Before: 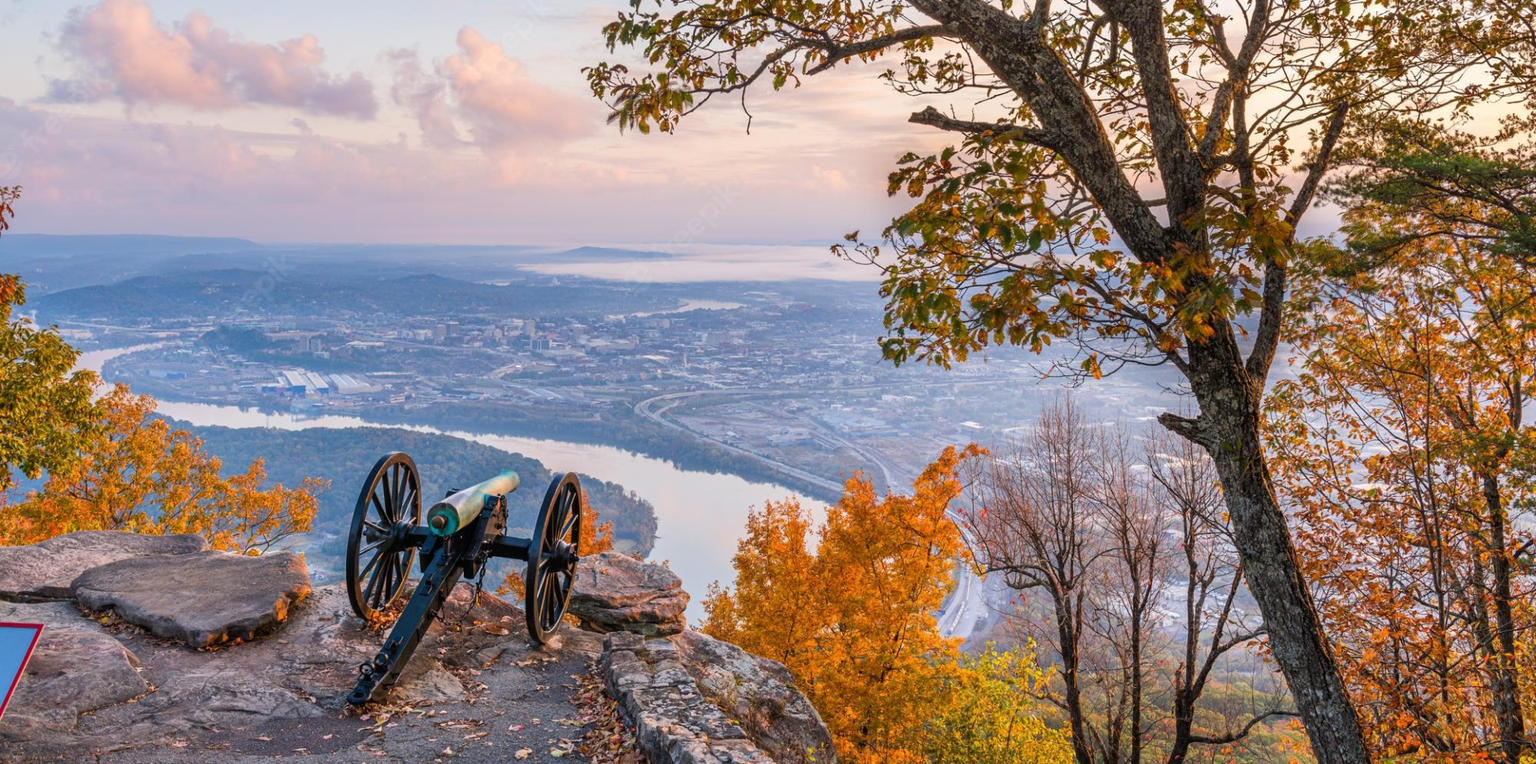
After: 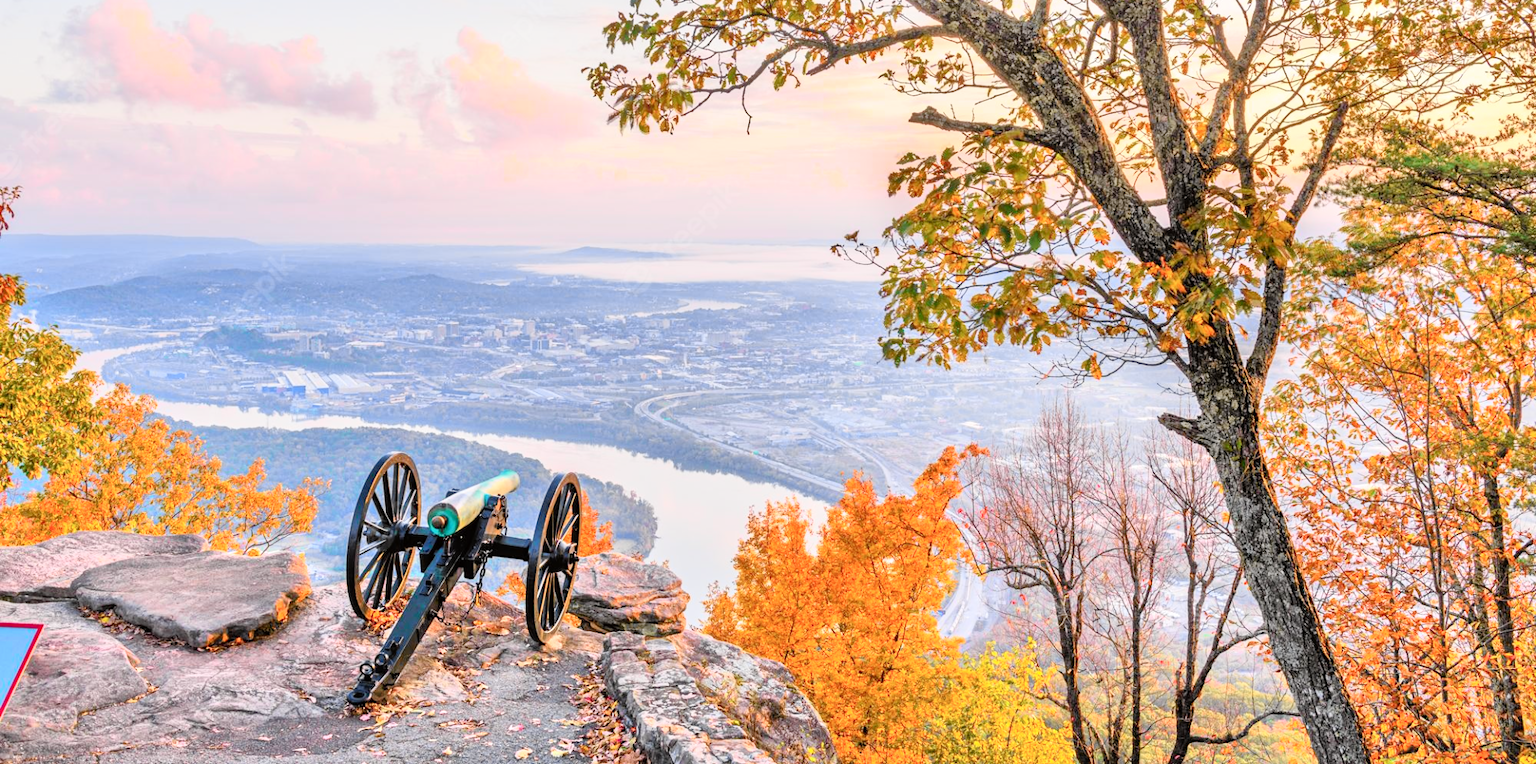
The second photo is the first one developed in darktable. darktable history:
tone curve: curves: ch0 [(0, 0) (0.055, 0.05) (0.258, 0.287) (0.434, 0.526) (0.517, 0.648) (0.745, 0.874) (1, 1)]; ch1 [(0, 0) (0.346, 0.307) (0.418, 0.383) (0.46, 0.439) (0.482, 0.493) (0.502, 0.503) (0.517, 0.514) (0.55, 0.561) (0.588, 0.603) (0.646, 0.688) (1, 1)]; ch2 [(0, 0) (0.346, 0.34) (0.431, 0.45) (0.485, 0.499) (0.5, 0.503) (0.527, 0.525) (0.545, 0.562) (0.679, 0.706) (1, 1)], color space Lab, independent channels, preserve colors none
tone equalizer: -7 EV 0.15 EV, -6 EV 0.6 EV, -5 EV 1.15 EV, -4 EV 1.33 EV, -3 EV 1.15 EV, -2 EV 0.6 EV, -1 EV 0.15 EV, mask exposure compensation -0.5 EV
